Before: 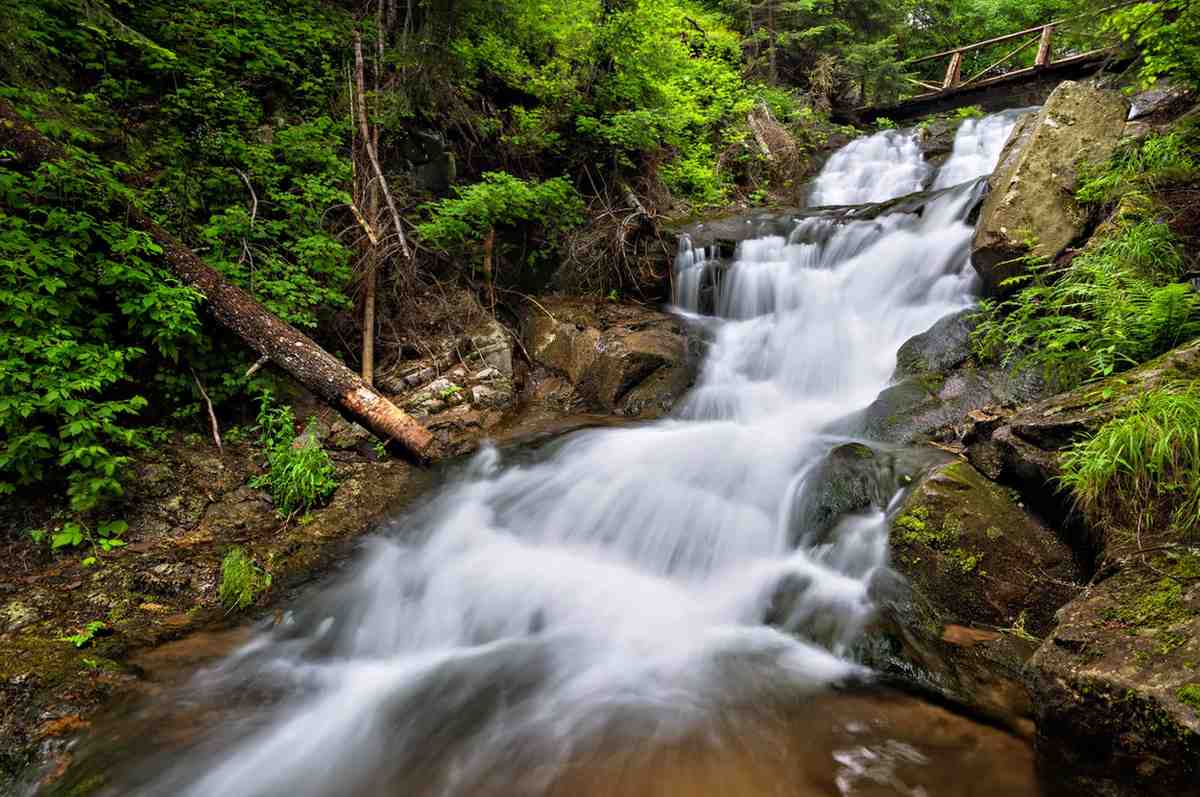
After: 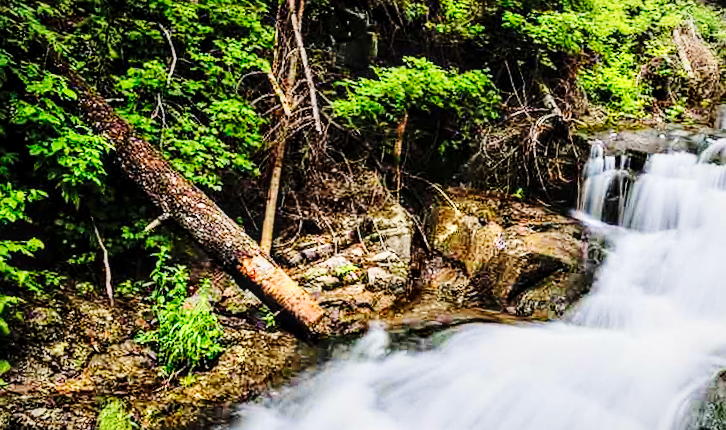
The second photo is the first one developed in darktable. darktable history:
sharpen: radius 1.249, amount 0.291, threshold 0.114
crop and rotate: angle -6.67°, left 1.999%, top 6.889%, right 27.258%, bottom 30.048%
tone equalizer: -7 EV 0.151 EV, -6 EV 0.631 EV, -5 EV 1.19 EV, -4 EV 1.31 EV, -3 EV 1.16 EV, -2 EV 0.6 EV, -1 EV 0.145 EV, edges refinement/feathering 500, mask exposure compensation -1.57 EV, preserve details no
exposure: exposure -0.297 EV, compensate highlight preservation false
local contrast: detail 130%
base curve: curves: ch0 [(0, 0) (0.036, 0.025) (0.121, 0.166) (0.206, 0.329) (0.605, 0.79) (1, 1)], exposure shift 0.01, preserve colors none
vignetting: fall-off start 97.52%, fall-off radius 99.63%, brightness -0.276, width/height ratio 1.371
